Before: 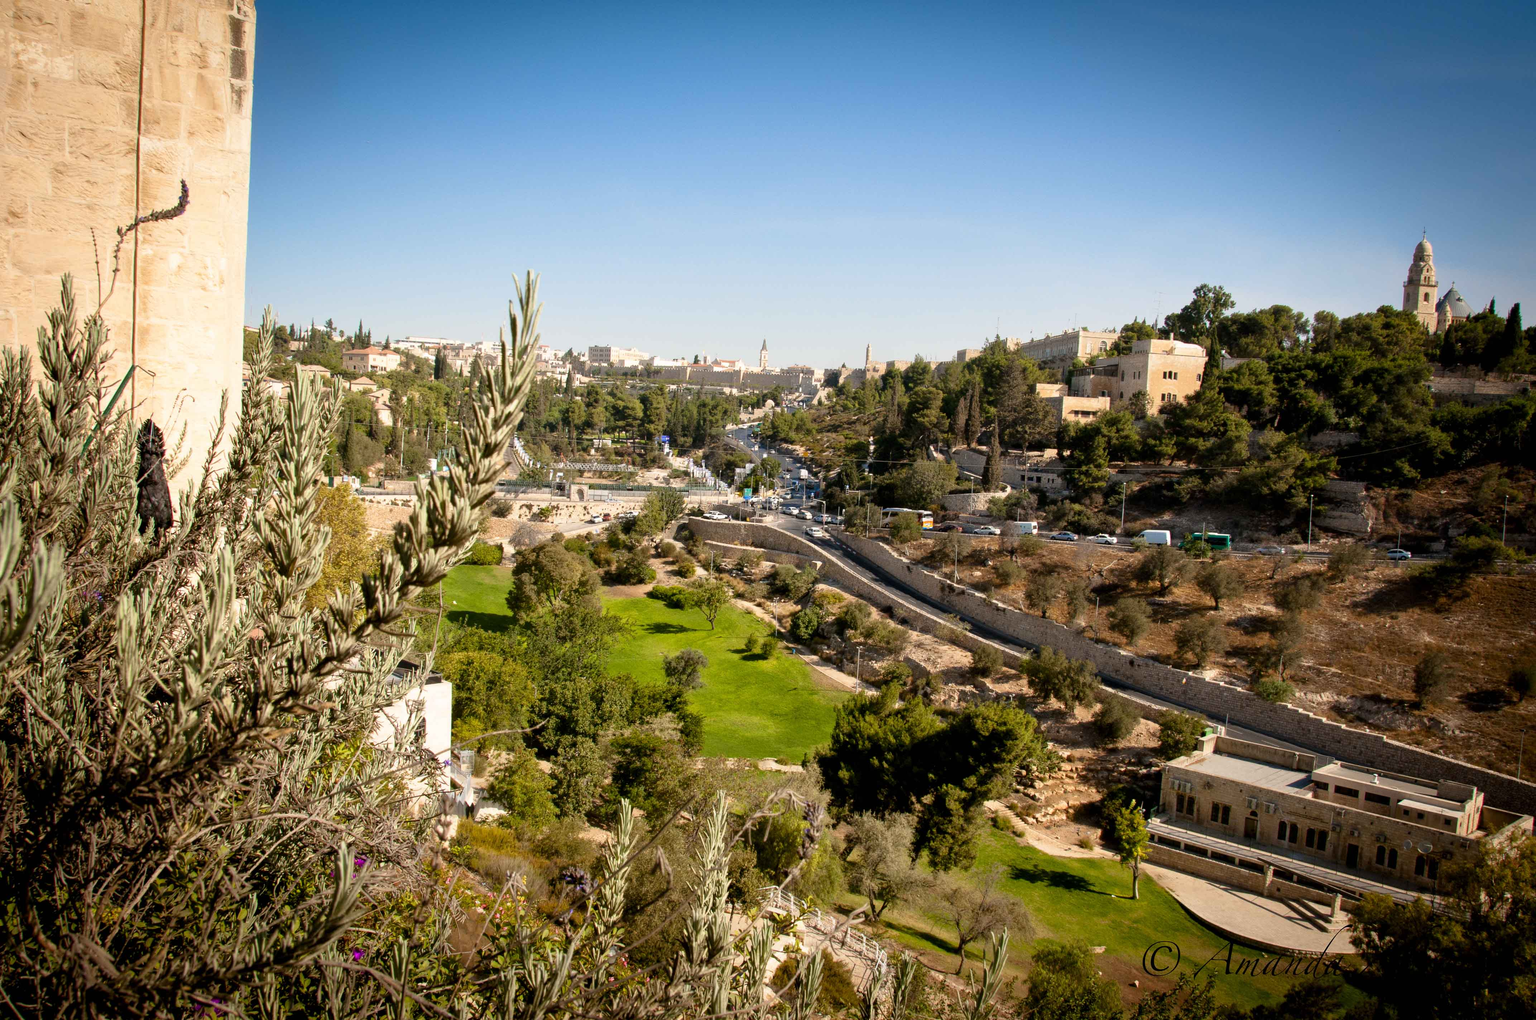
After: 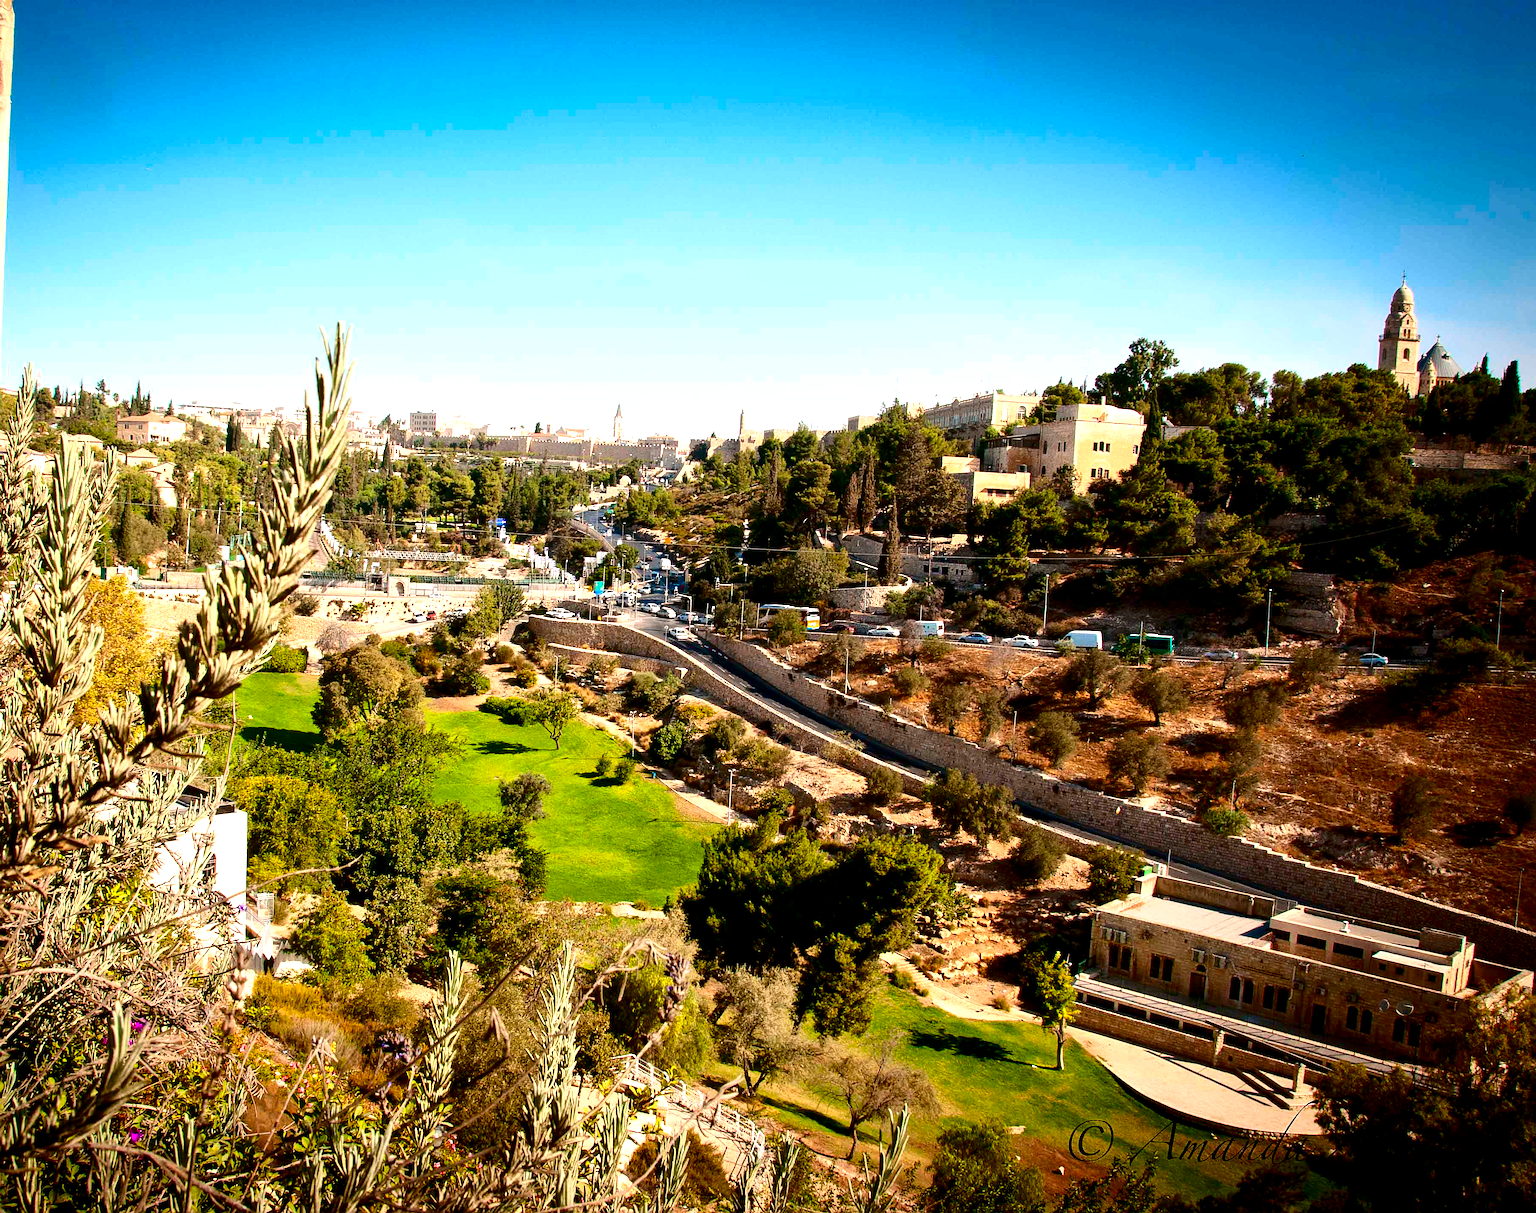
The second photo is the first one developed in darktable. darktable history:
exposure: exposure 0.653 EV, compensate highlight preservation false
sharpen: on, module defaults
crop: left 15.92%
contrast brightness saturation: contrast 0.21, brightness -0.11, saturation 0.207
